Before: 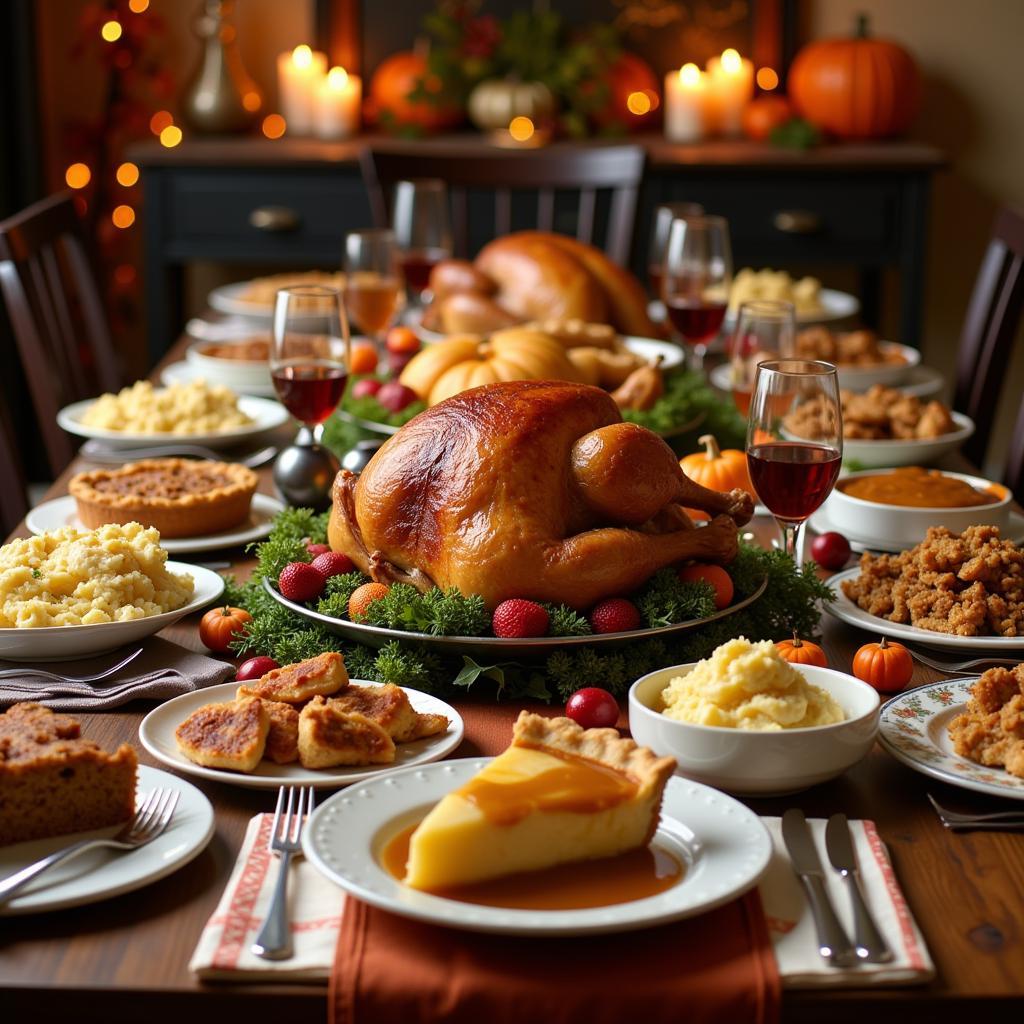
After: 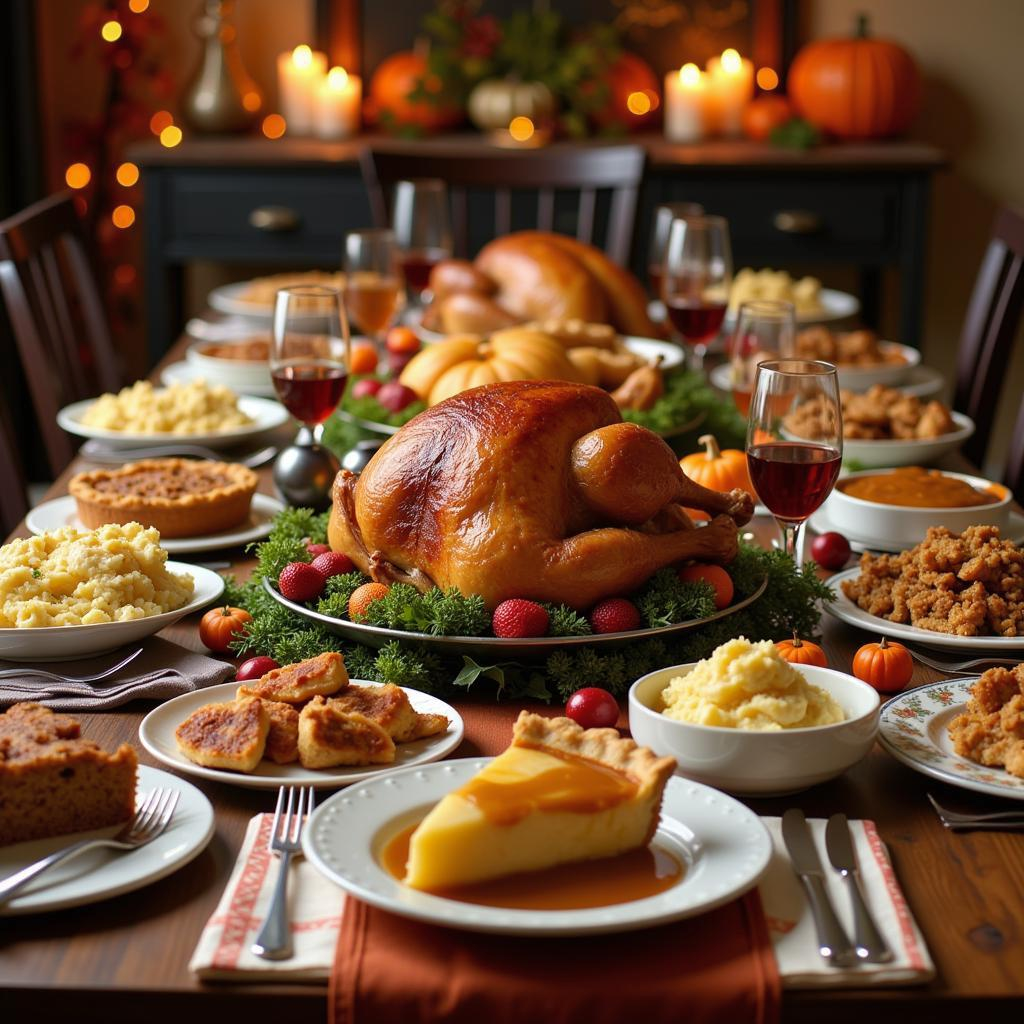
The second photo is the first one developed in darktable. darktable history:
shadows and highlights: shadows 25.96, highlights -23.84
